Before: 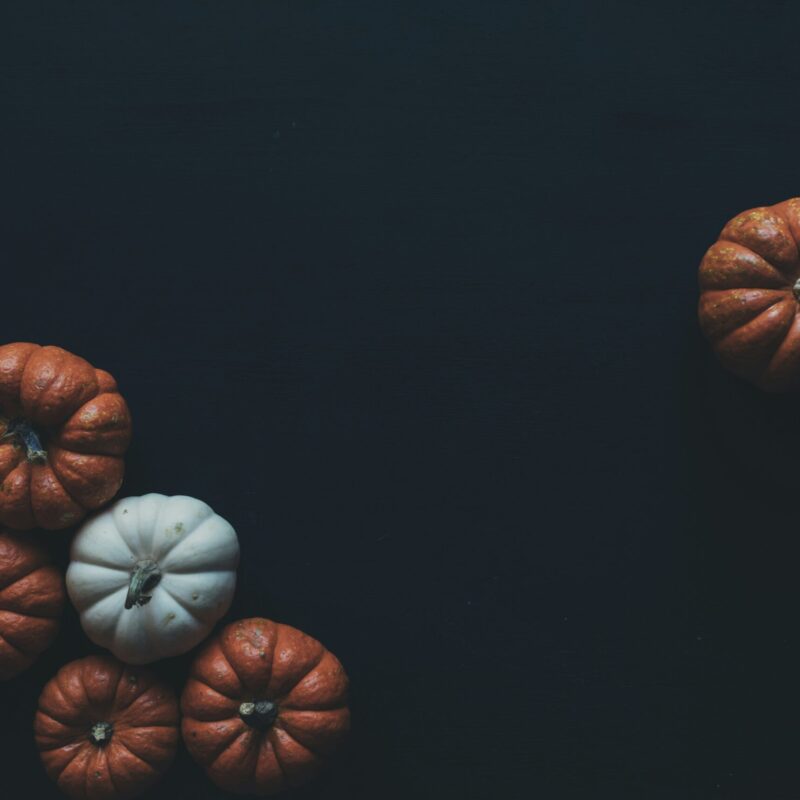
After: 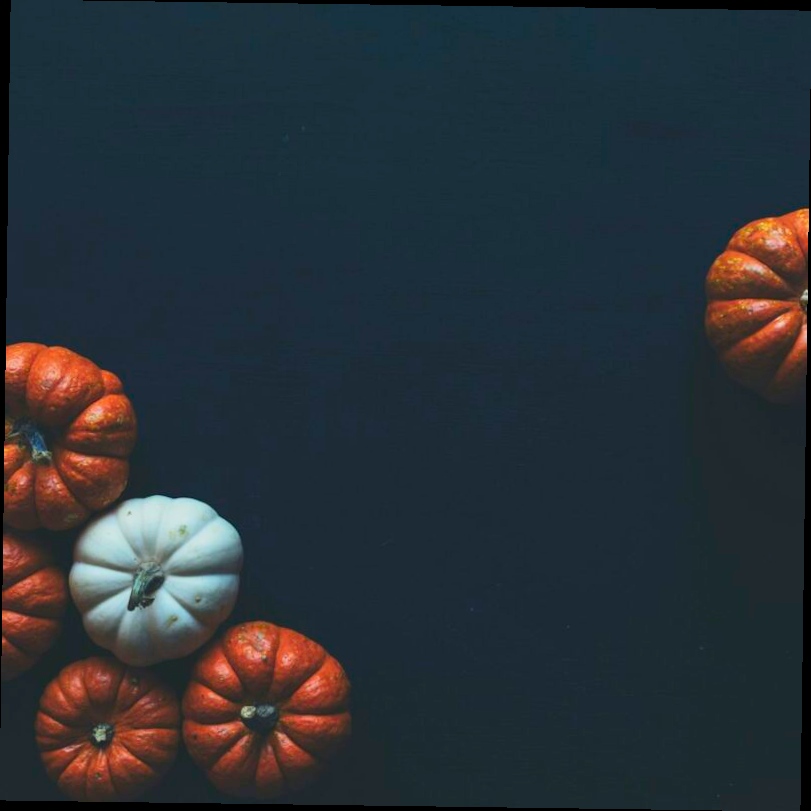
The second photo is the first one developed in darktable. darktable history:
contrast brightness saturation: contrast 0.2, brightness 0.2, saturation 0.8
exposure: exposure -0.04 EV, compensate highlight preservation false
rotate and perspective: rotation 0.8°, automatic cropping off
